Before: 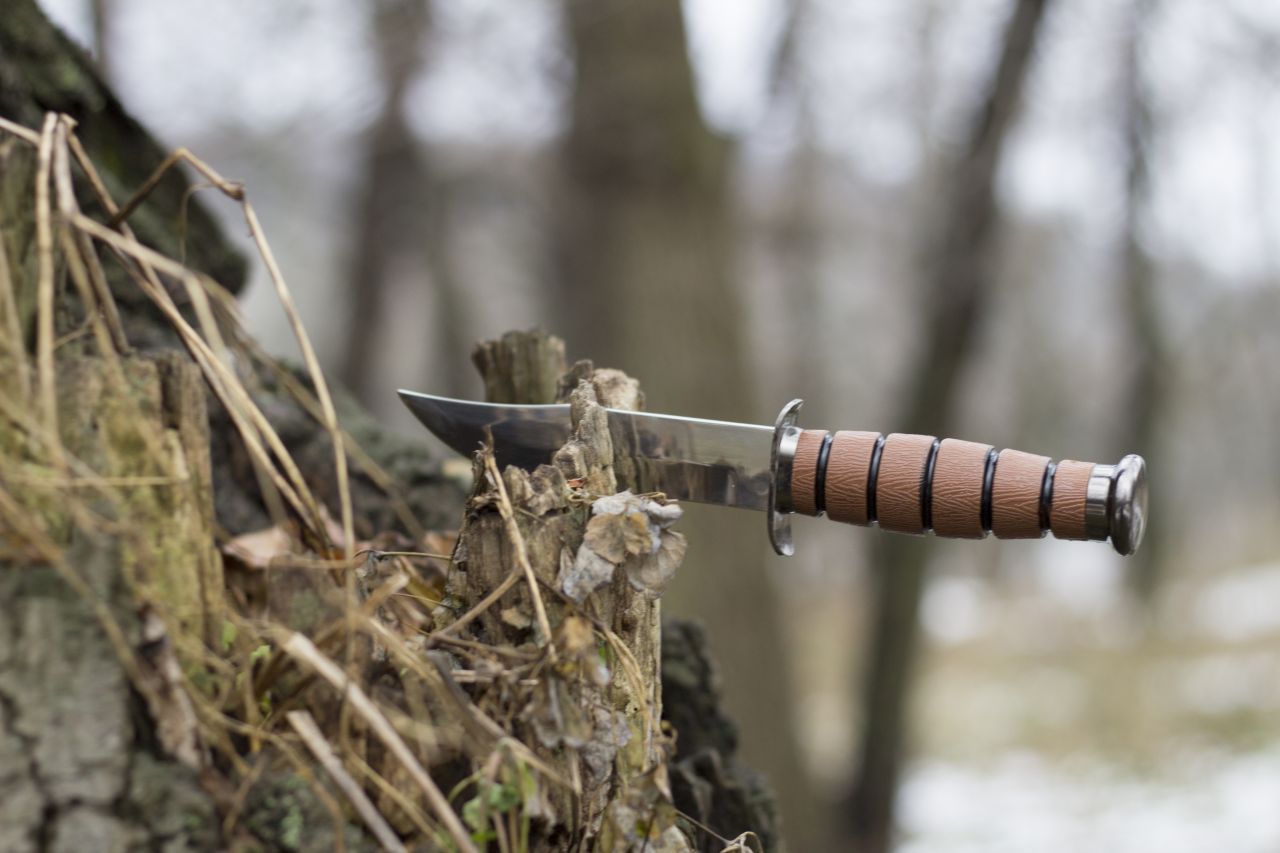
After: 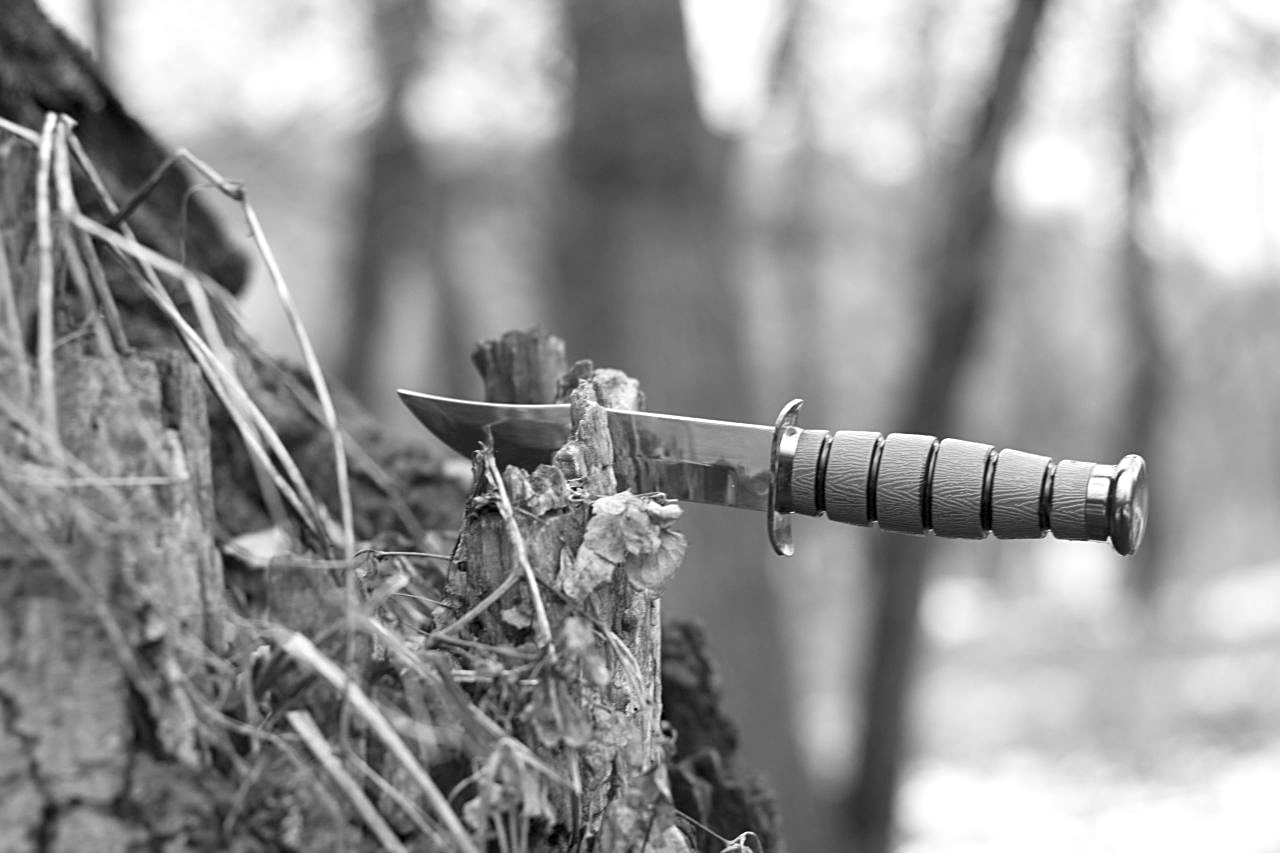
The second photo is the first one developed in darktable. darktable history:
monochrome: a -74.22, b 78.2
exposure: exposure 0.661 EV, compensate highlight preservation false
sharpen: on, module defaults
